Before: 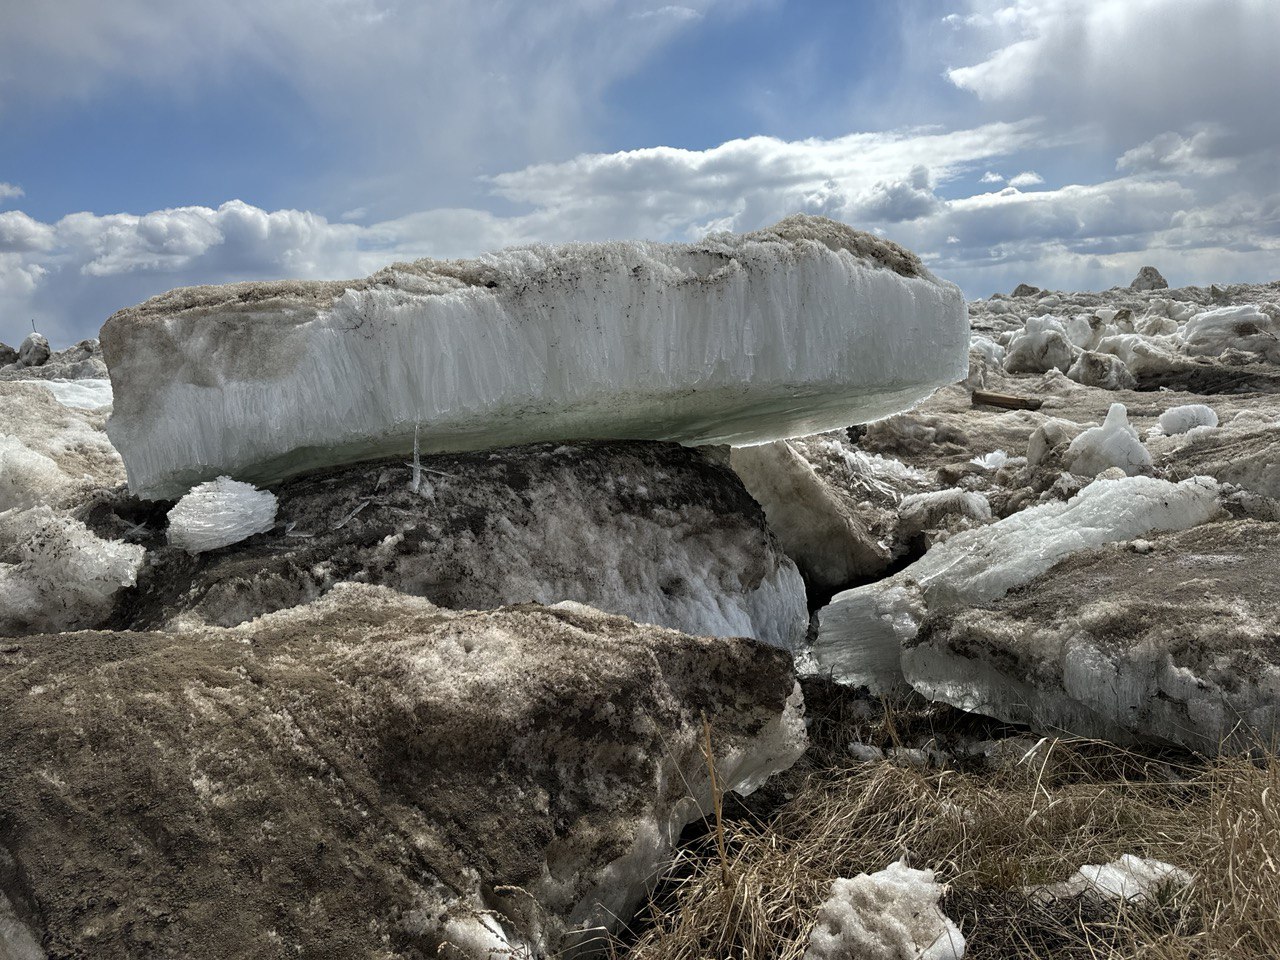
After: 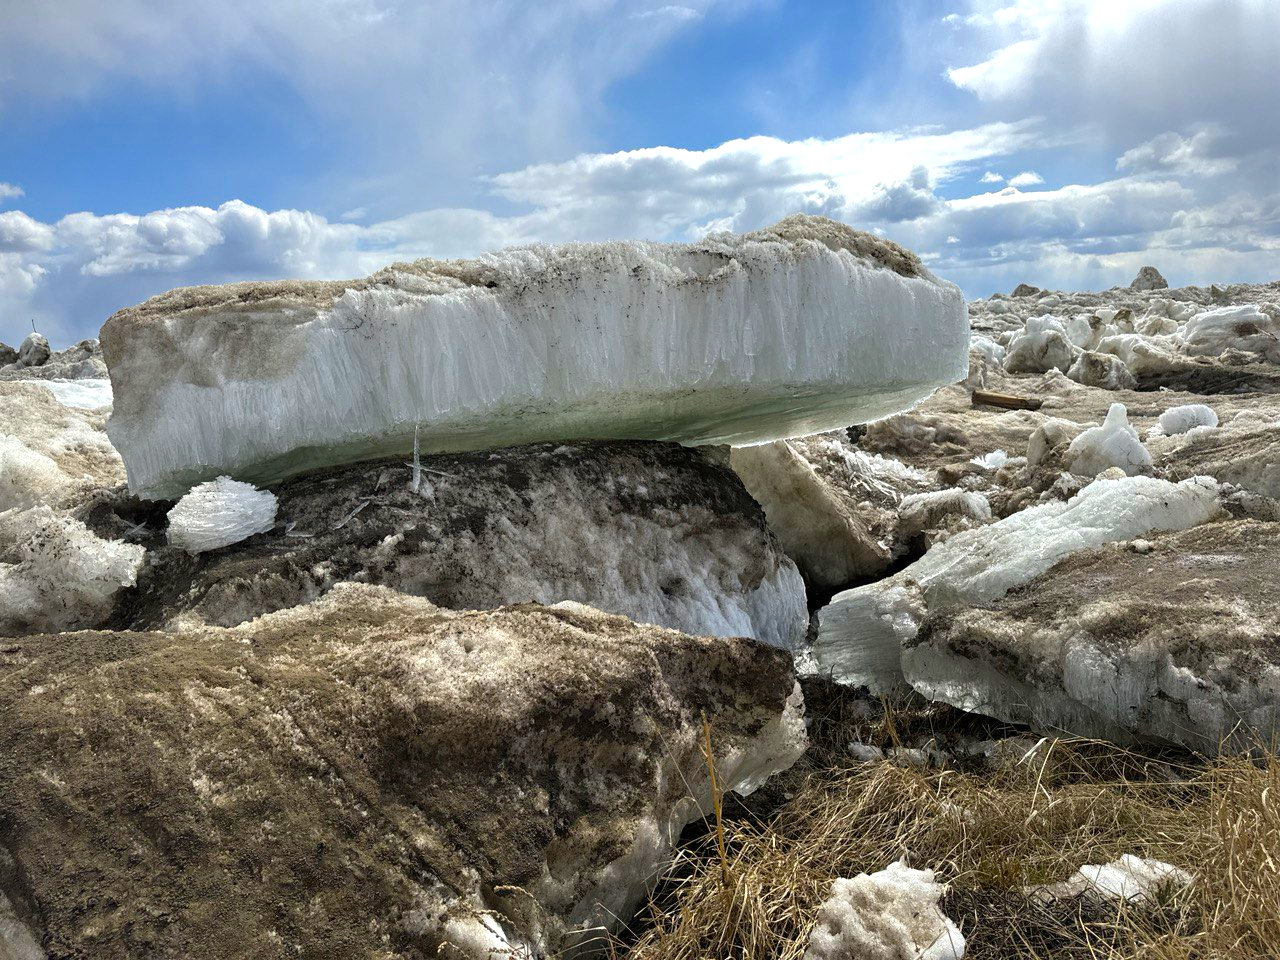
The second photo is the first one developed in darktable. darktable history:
exposure: exposure 0.367 EV, compensate highlight preservation false
color balance rgb: linear chroma grading › global chroma 15%, perceptual saturation grading › global saturation 30%
